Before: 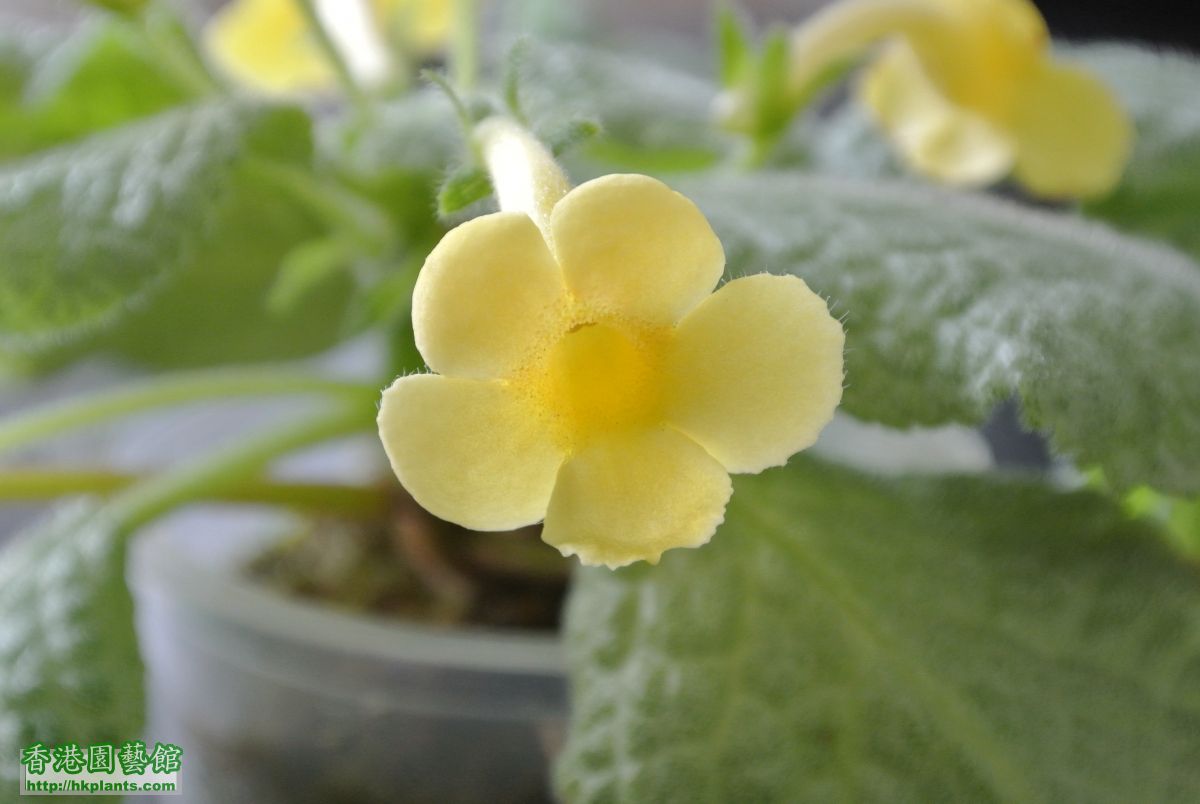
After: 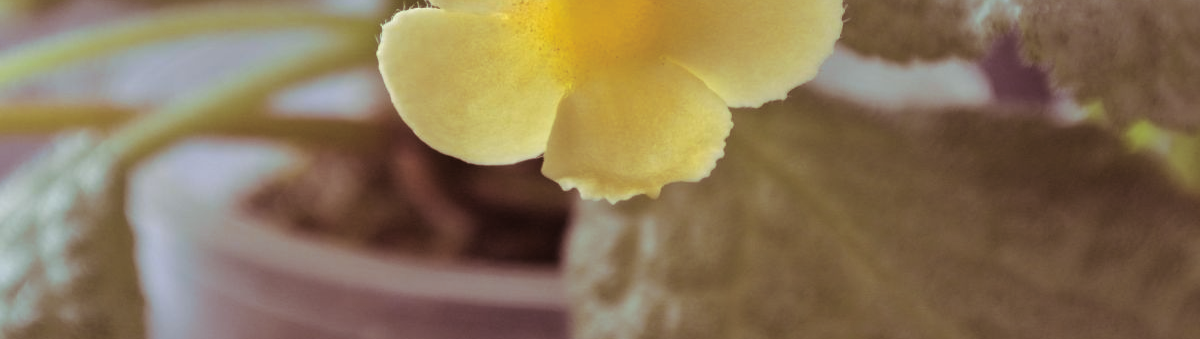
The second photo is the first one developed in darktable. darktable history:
split-toning: on, module defaults
crop: top 45.551%, bottom 12.262%
